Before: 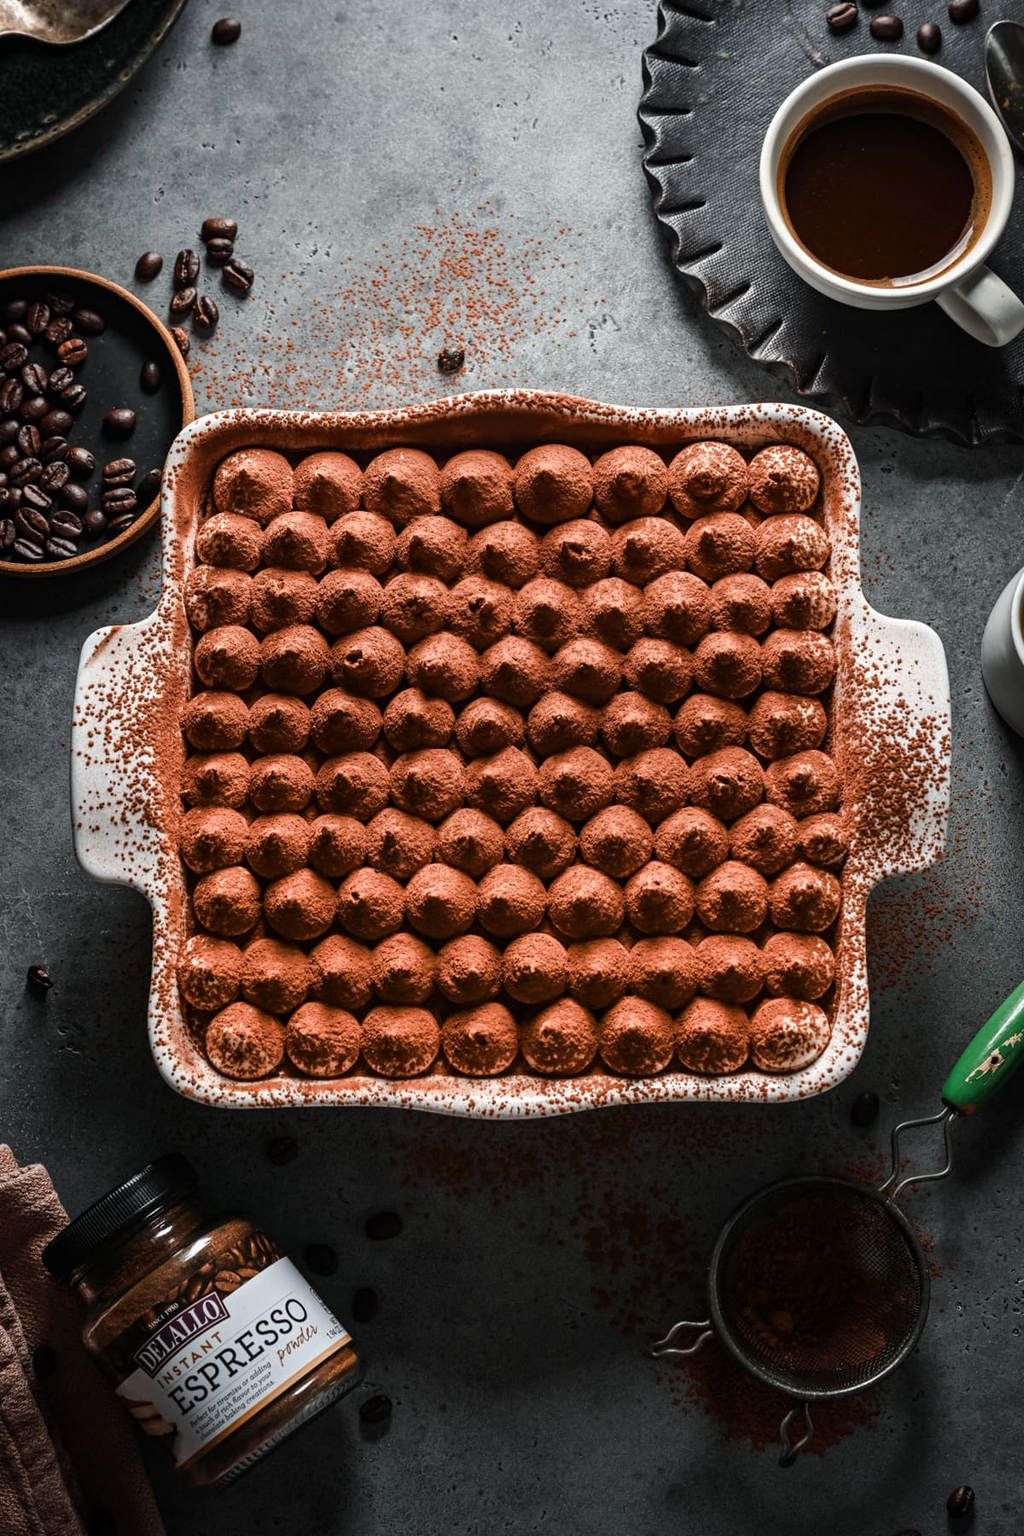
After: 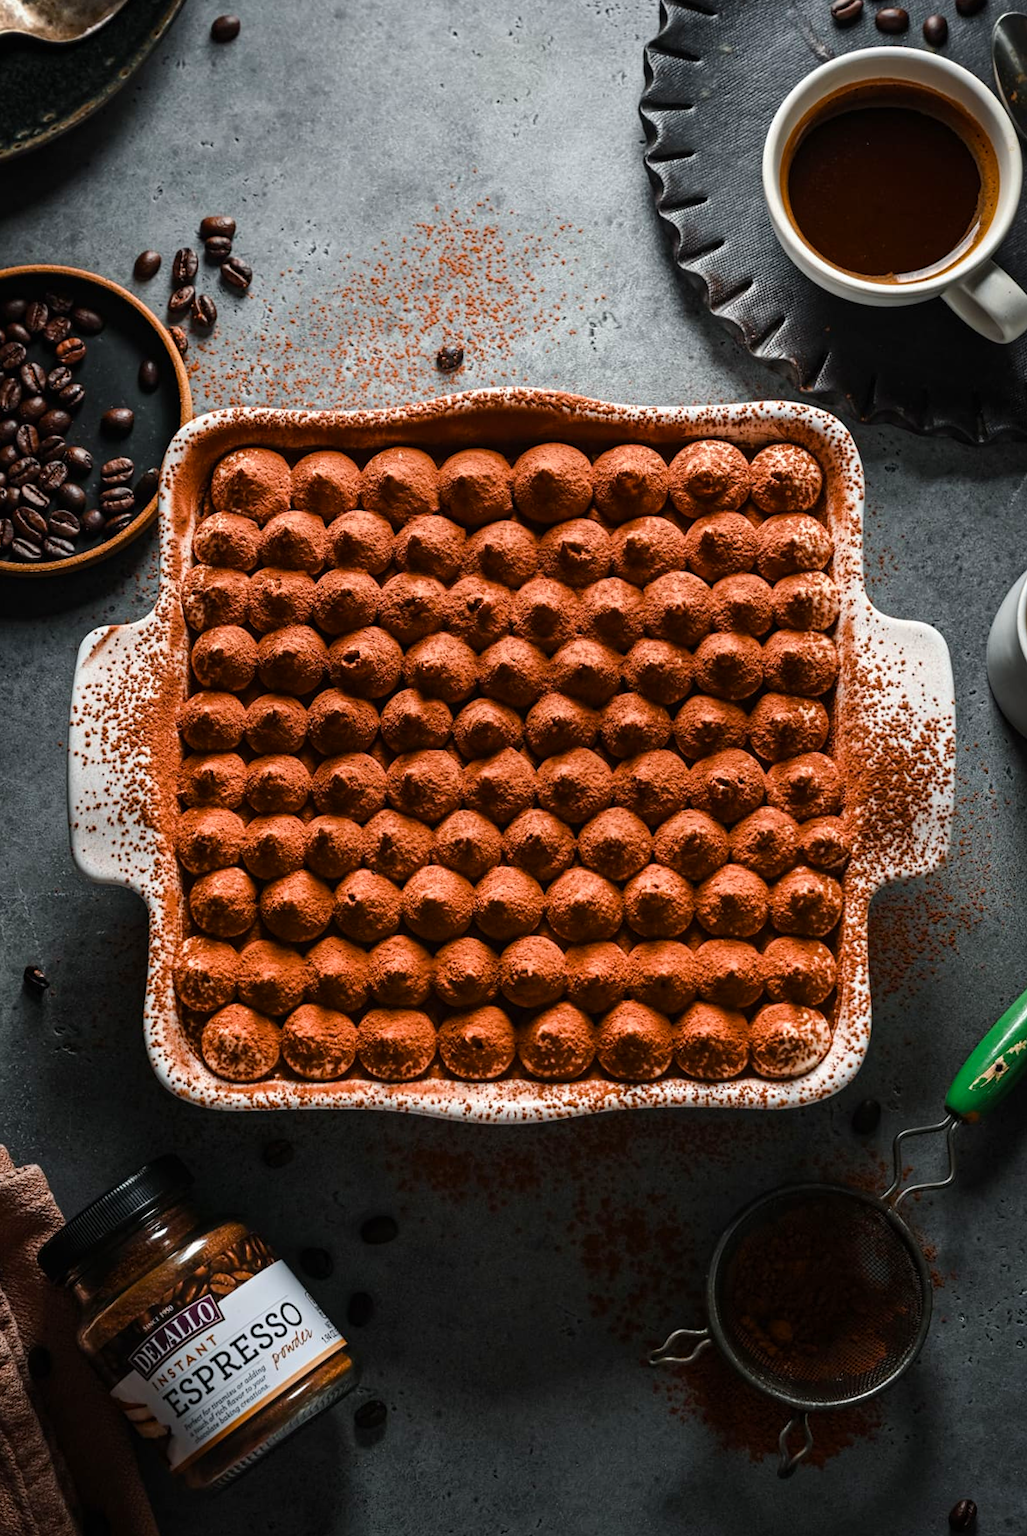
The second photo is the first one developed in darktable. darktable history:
color balance rgb: perceptual saturation grading › global saturation 20%, global vibrance 20%
rotate and perspective: rotation 0.192°, lens shift (horizontal) -0.015, crop left 0.005, crop right 0.996, crop top 0.006, crop bottom 0.99
